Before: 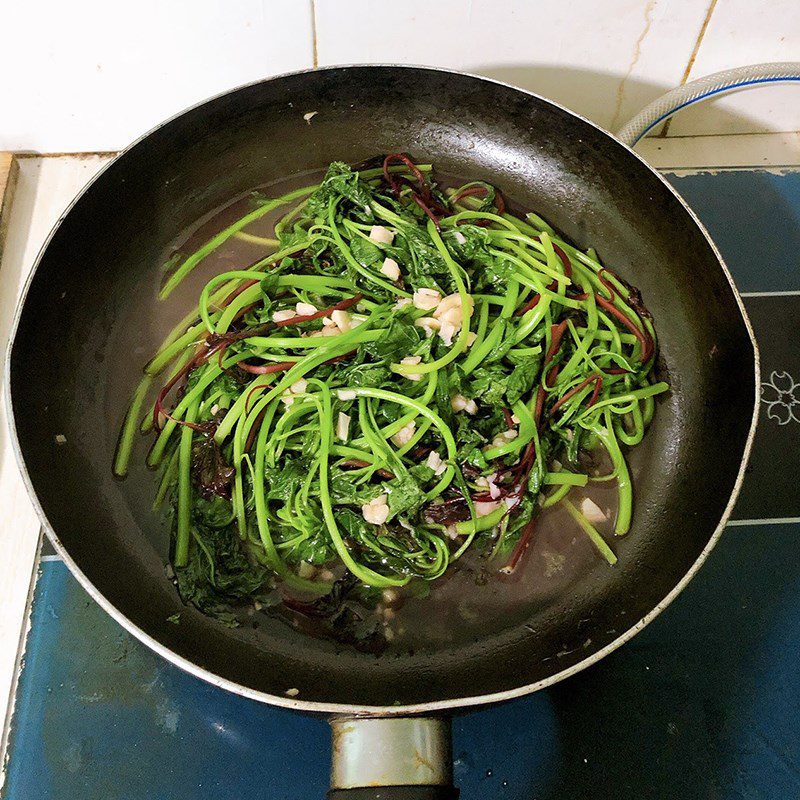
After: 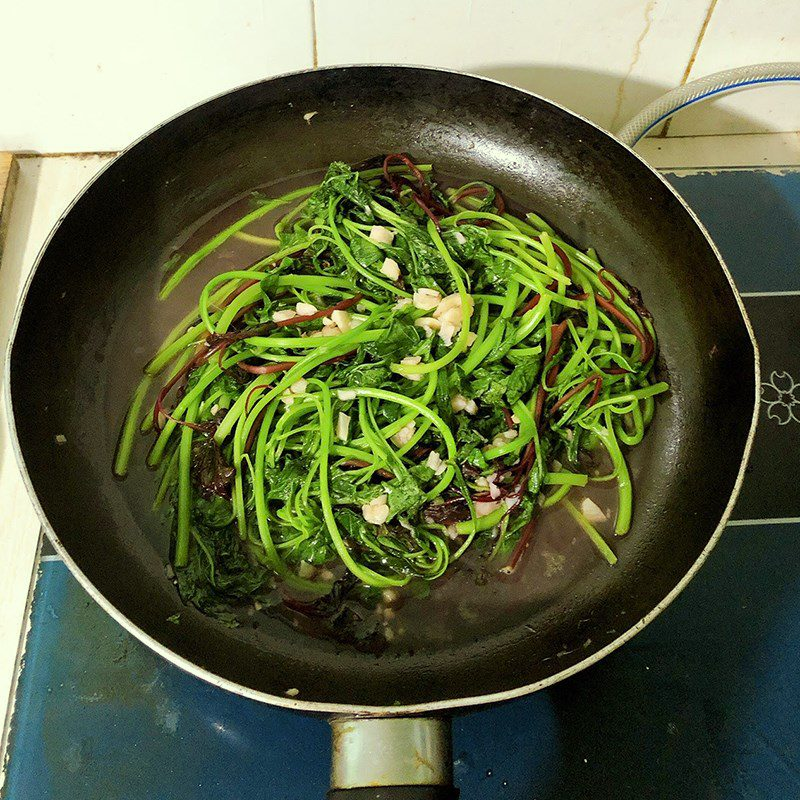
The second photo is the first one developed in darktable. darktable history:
color correction: highlights a* -5.82, highlights b* 10.94
